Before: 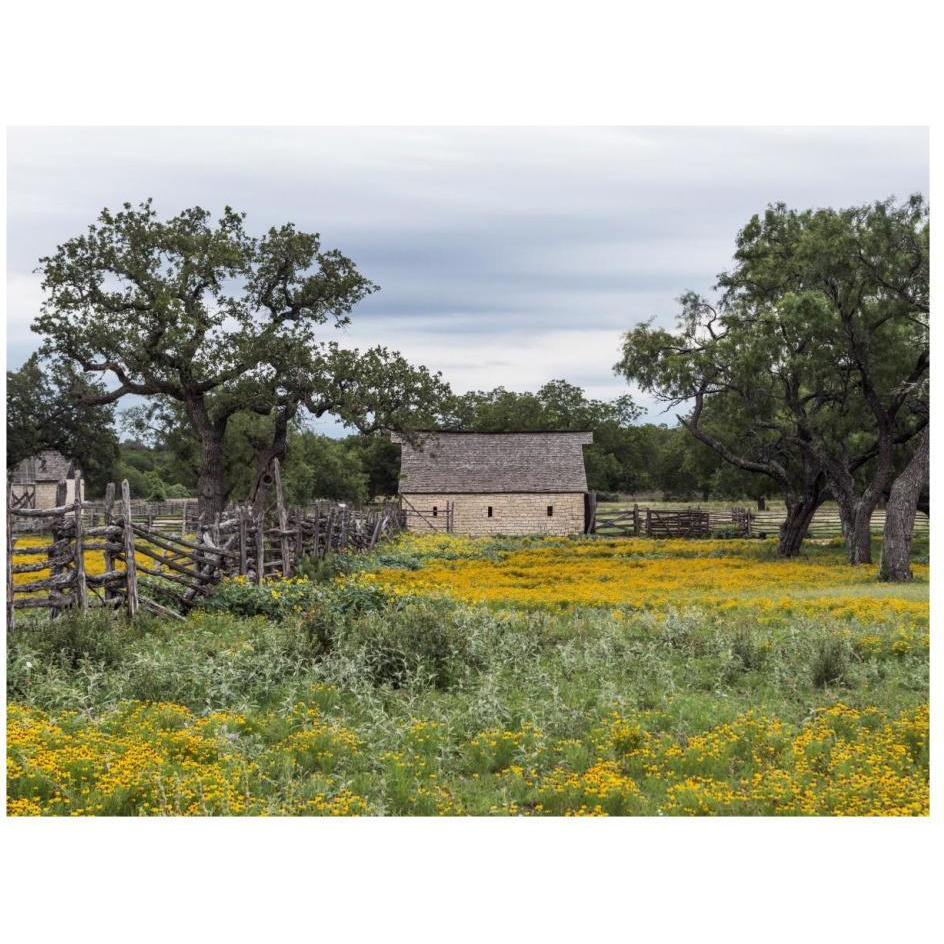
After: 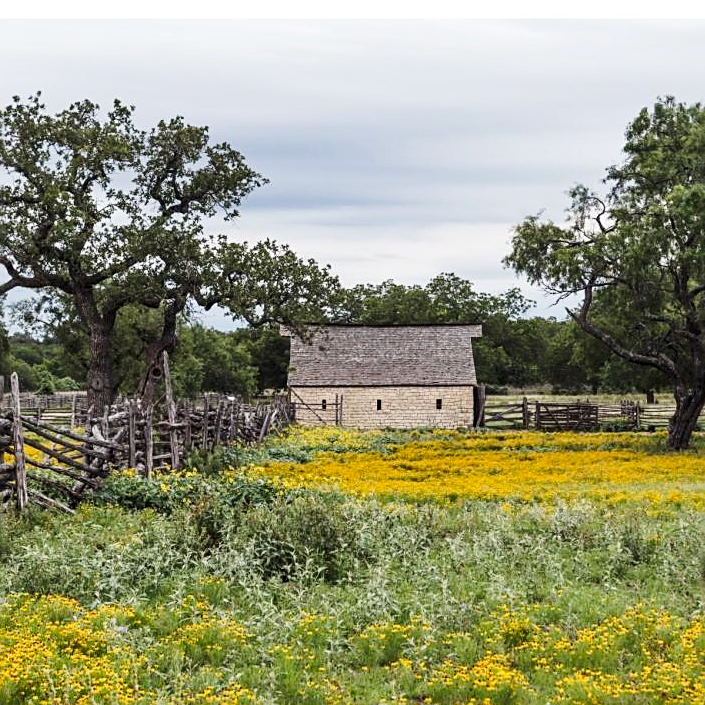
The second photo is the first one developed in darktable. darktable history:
sharpen: on, module defaults
tone curve: curves: ch0 [(0, 0) (0.003, 0.008) (0.011, 0.017) (0.025, 0.027) (0.044, 0.043) (0.069, 0.059) (0.1, 0.086) (0.136, 0.112) (0.177, 0.152) (0.224, 0.203) (0.277, 0.277) (0.335, 0.346) (0.399, 0.439) (0.468, 0.527) (0.543, 0.613) (0.623, 0.693) (0.709, 0.787) (0.801, 0.863) (0.898, 0.927) (1, 1)], preserve colors none
crop and rotate: left 11.831%, top 11.346%, right 13.429%, bottom 13.899%
